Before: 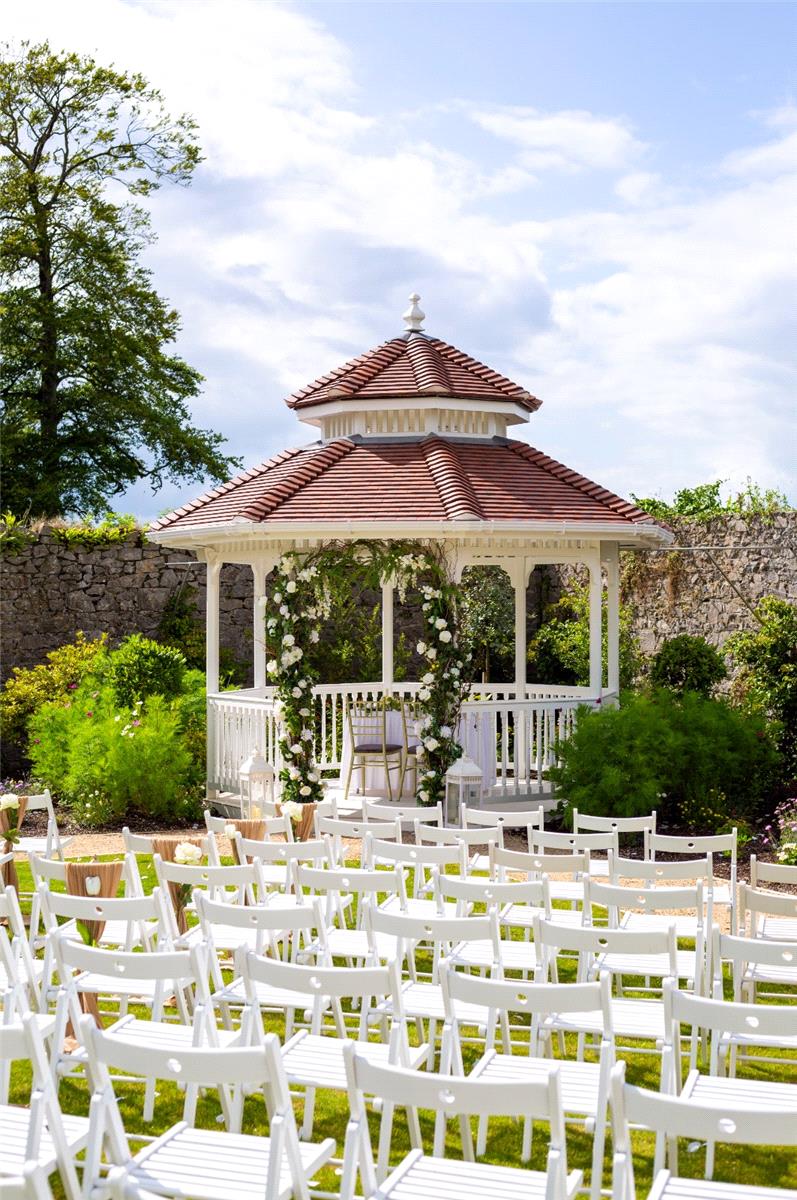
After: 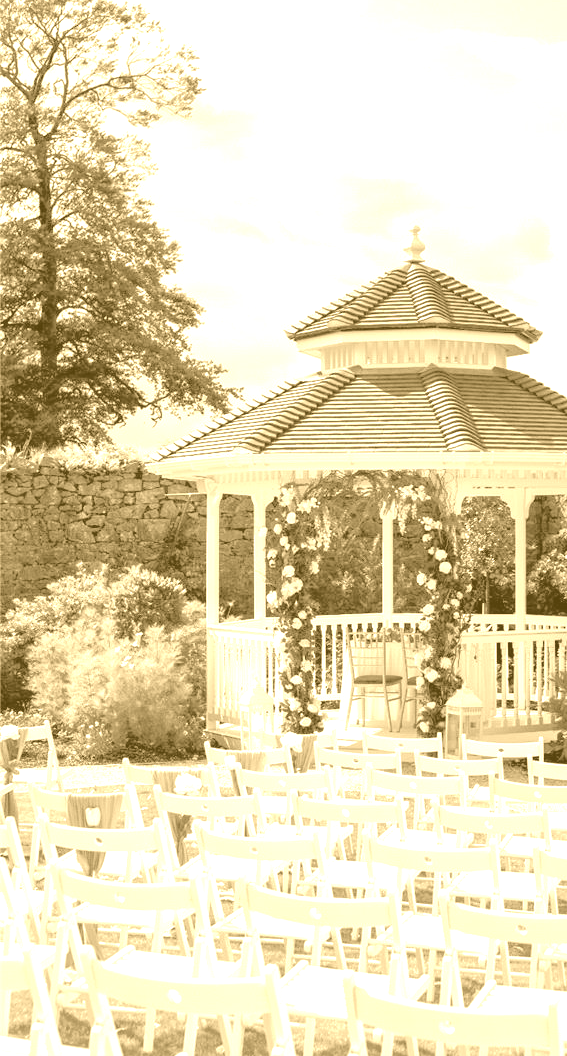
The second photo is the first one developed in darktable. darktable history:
shadows and highlights: on, module defaults
colorize: hue 36°, source mix 100%
tone equalizer: on, module defaults
crop: top 5.803%, right 27.864%, bottom 5.804%
exposure: black level correction 0.001, exposure 0.191 EV, compensate highlight preservation false
